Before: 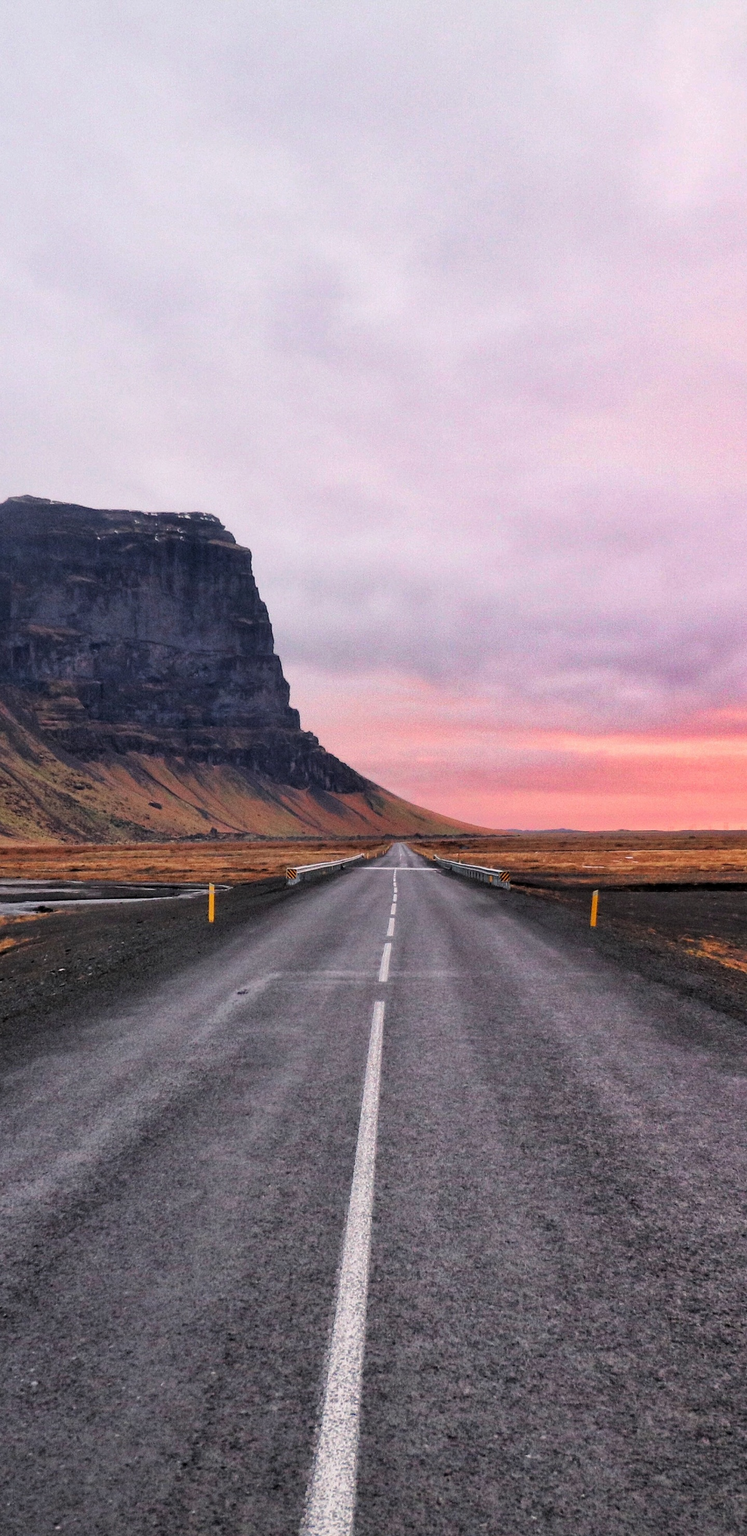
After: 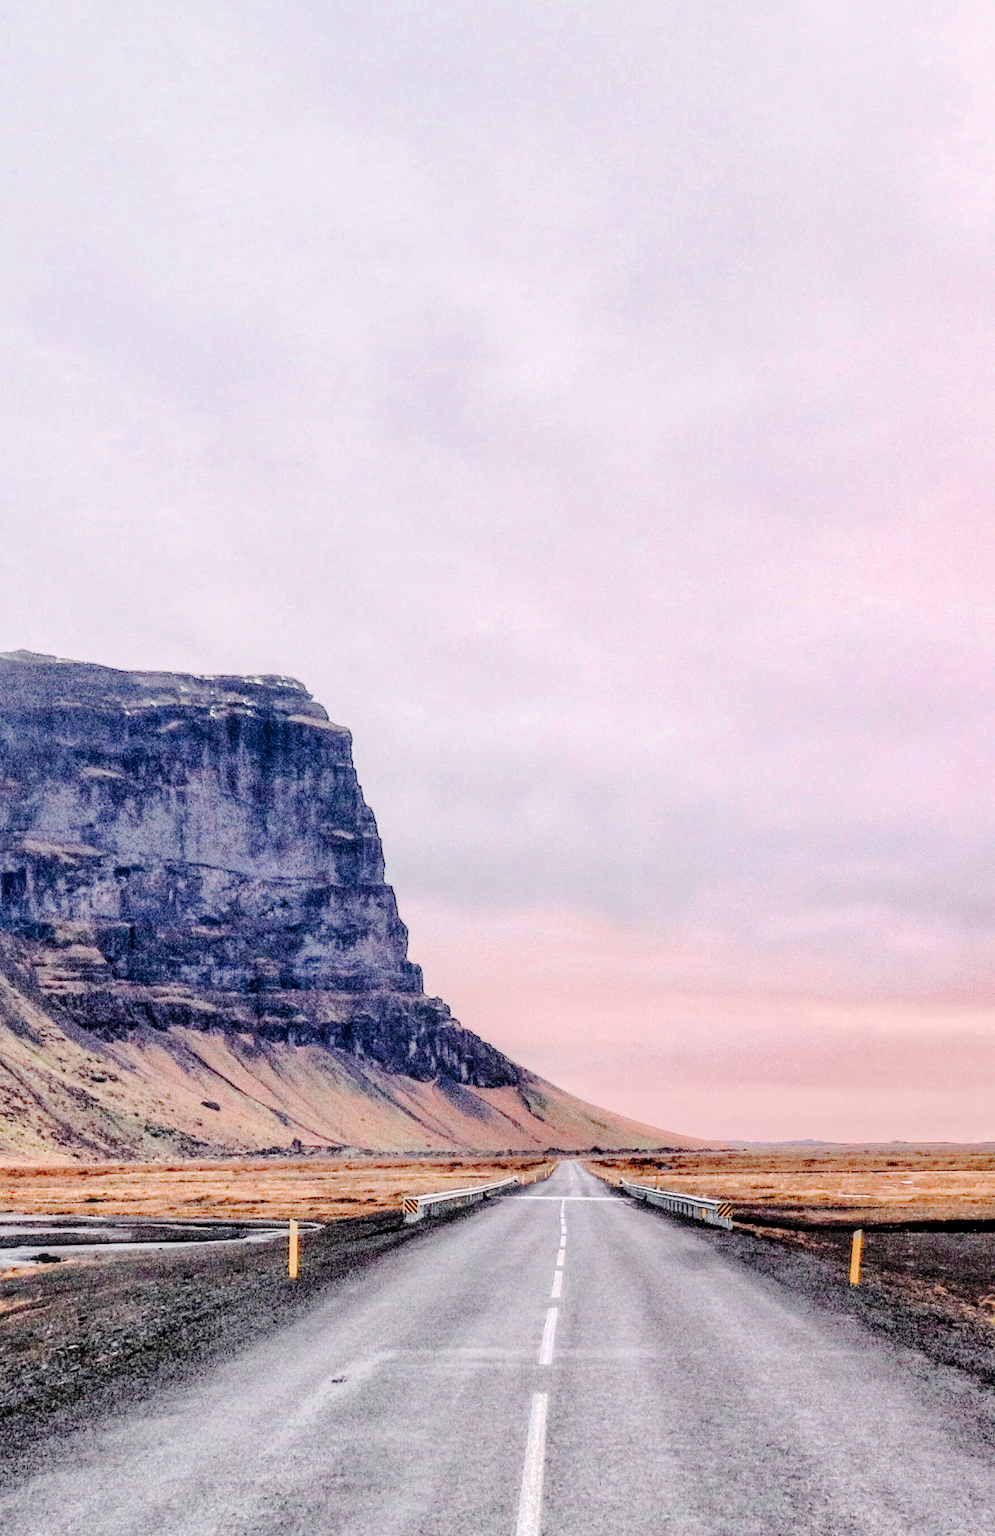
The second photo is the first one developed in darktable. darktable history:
filmic rgb: black relative exposure -6.68 EV, white relative exposure 4.56 EV, hardness 3.27
local contrast: highlights 21%, detail 150%
tone curve: curves: ch0 [(0, 0) (0.003, 0.089) (0.011, 0.089) (0.025, 0.088) (0.044, 0.089) (0.069, 0.094) (0.1, 0.108) (0.136, 0.119) (0.177, 0.147) (0.224, 0.204) (0.277, 0.28) (0.335, 0.389) (0.399, 0.486) (0.468, 0.588) (0.543, 0.647) (0.623, 0.705) (0.709, 0.759) (0.801, 0.815) (0.898, 0.873) (1, 1)], preserve colors none
crop: left 1.625%, top 3.458%, right 7.671%, bottom 28.445%
exposure: black level correction 0, exposure 1.44 EV, compensate exposure bias true, compensate highlight preservation false
